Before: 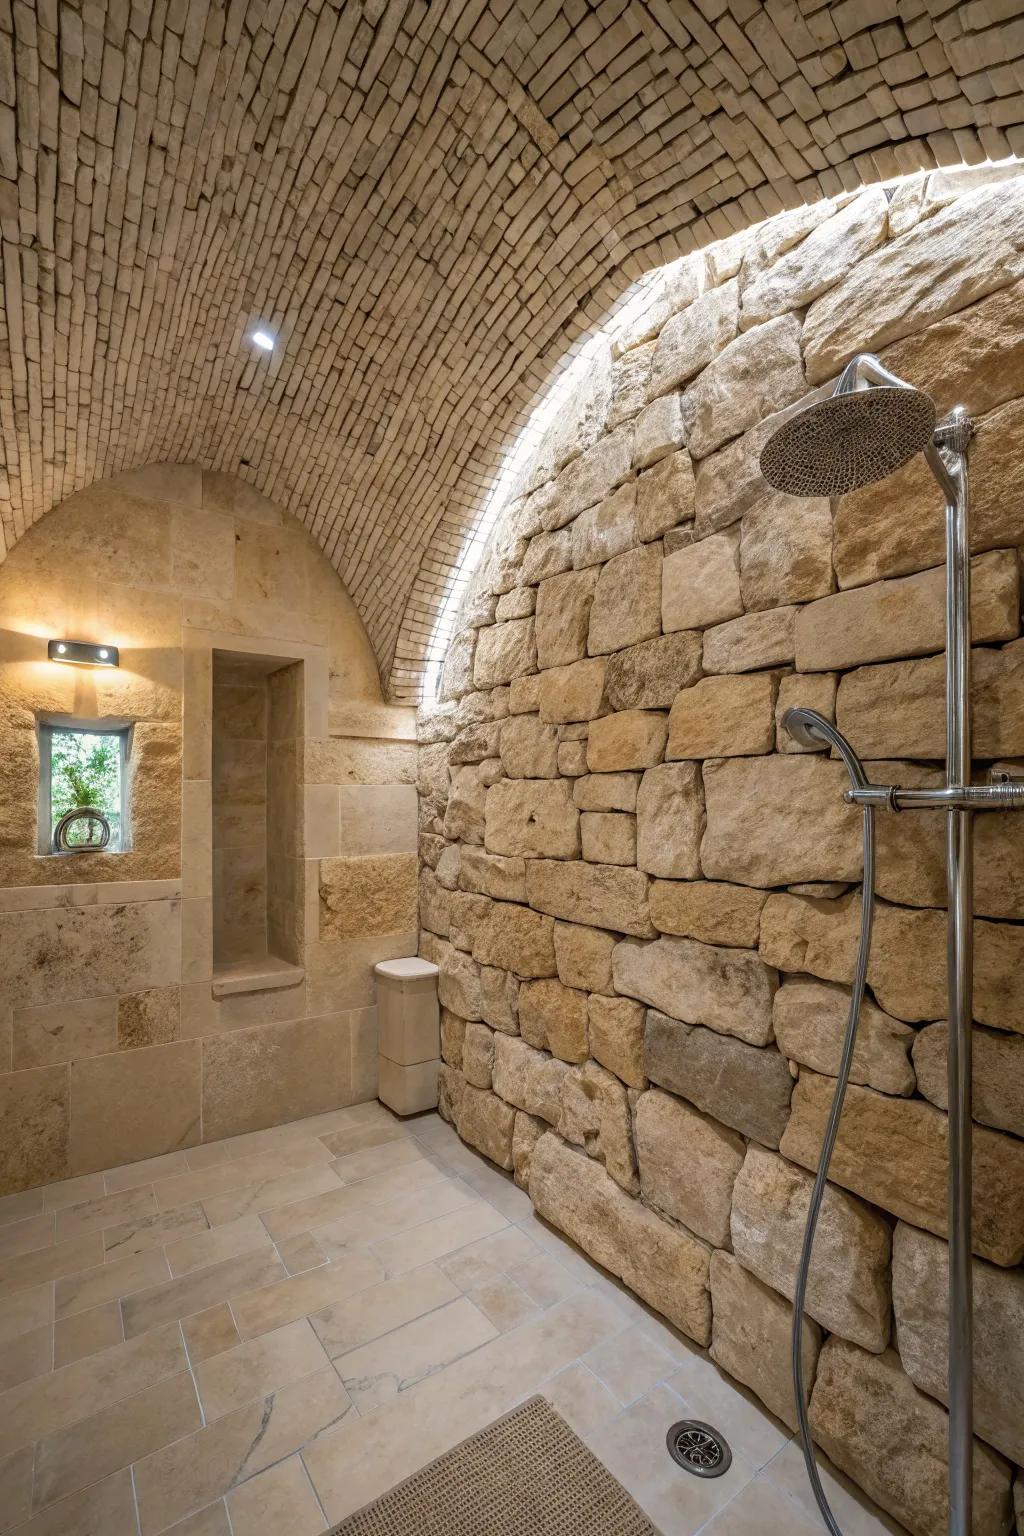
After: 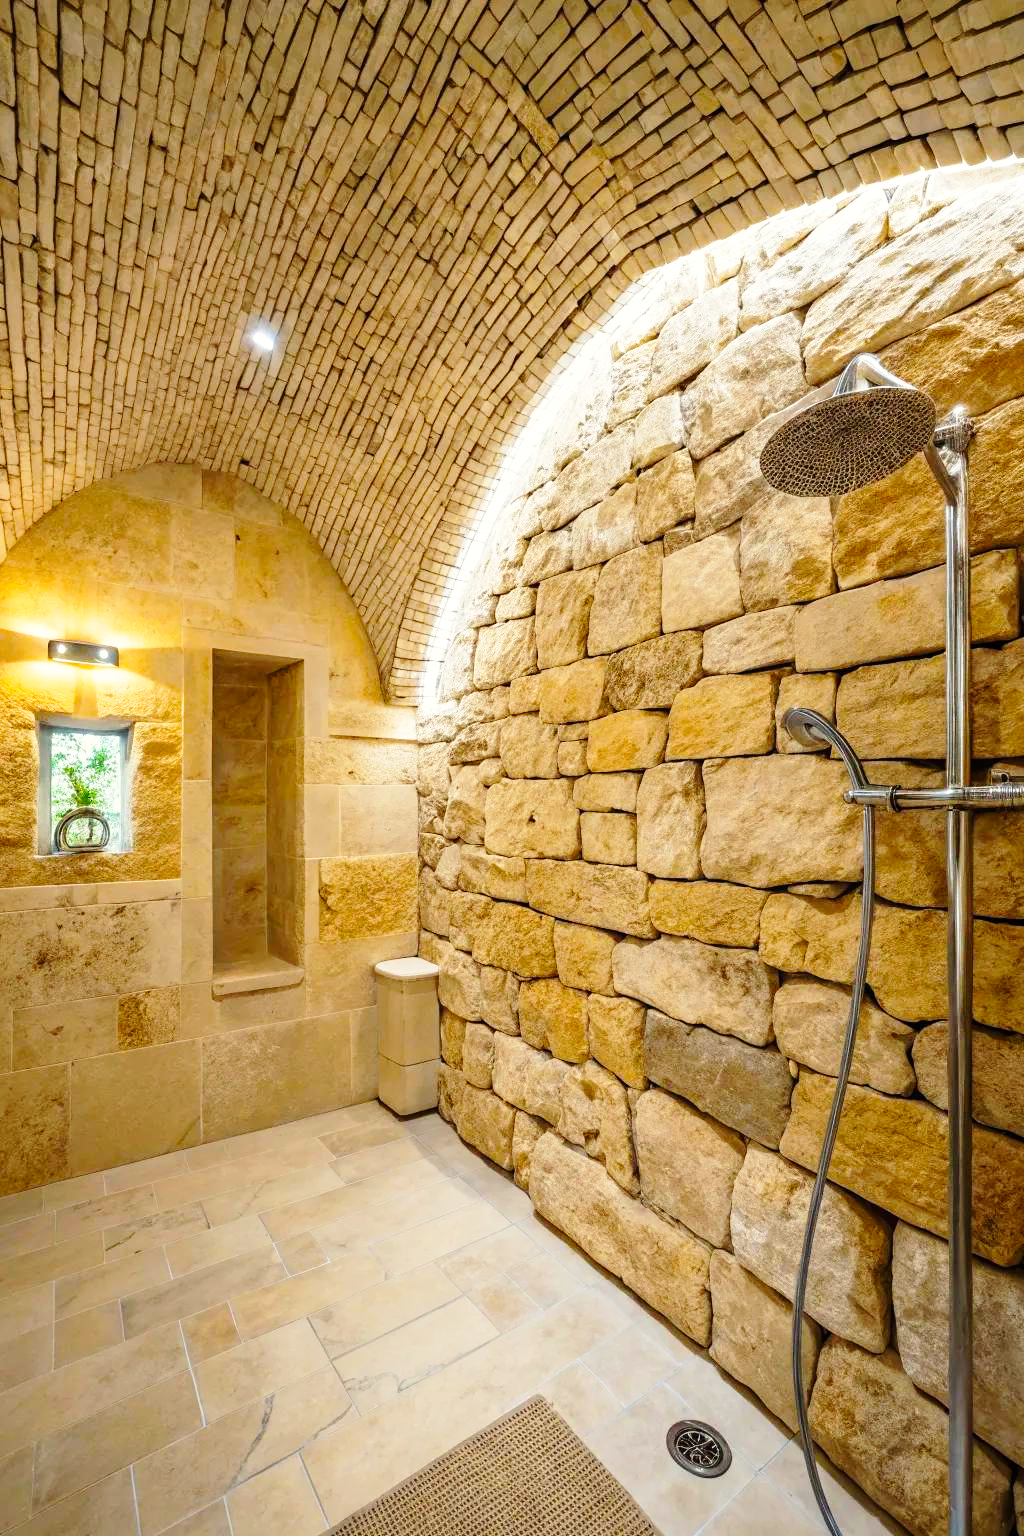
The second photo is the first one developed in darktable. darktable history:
color balance rgb: highlights gain › luminance 6.139%, highlights gain › chroma 2.595%, highlights gain › hue 90.54°, perceptual saturation grading › global saturation 30.313%
base curve: curves: ch0 [(0, 0) (0.028, 0.03) (0.121, 0.232) (0.46, 0.748) (0.859, 0.968) (1, 1)], preserve colors none
